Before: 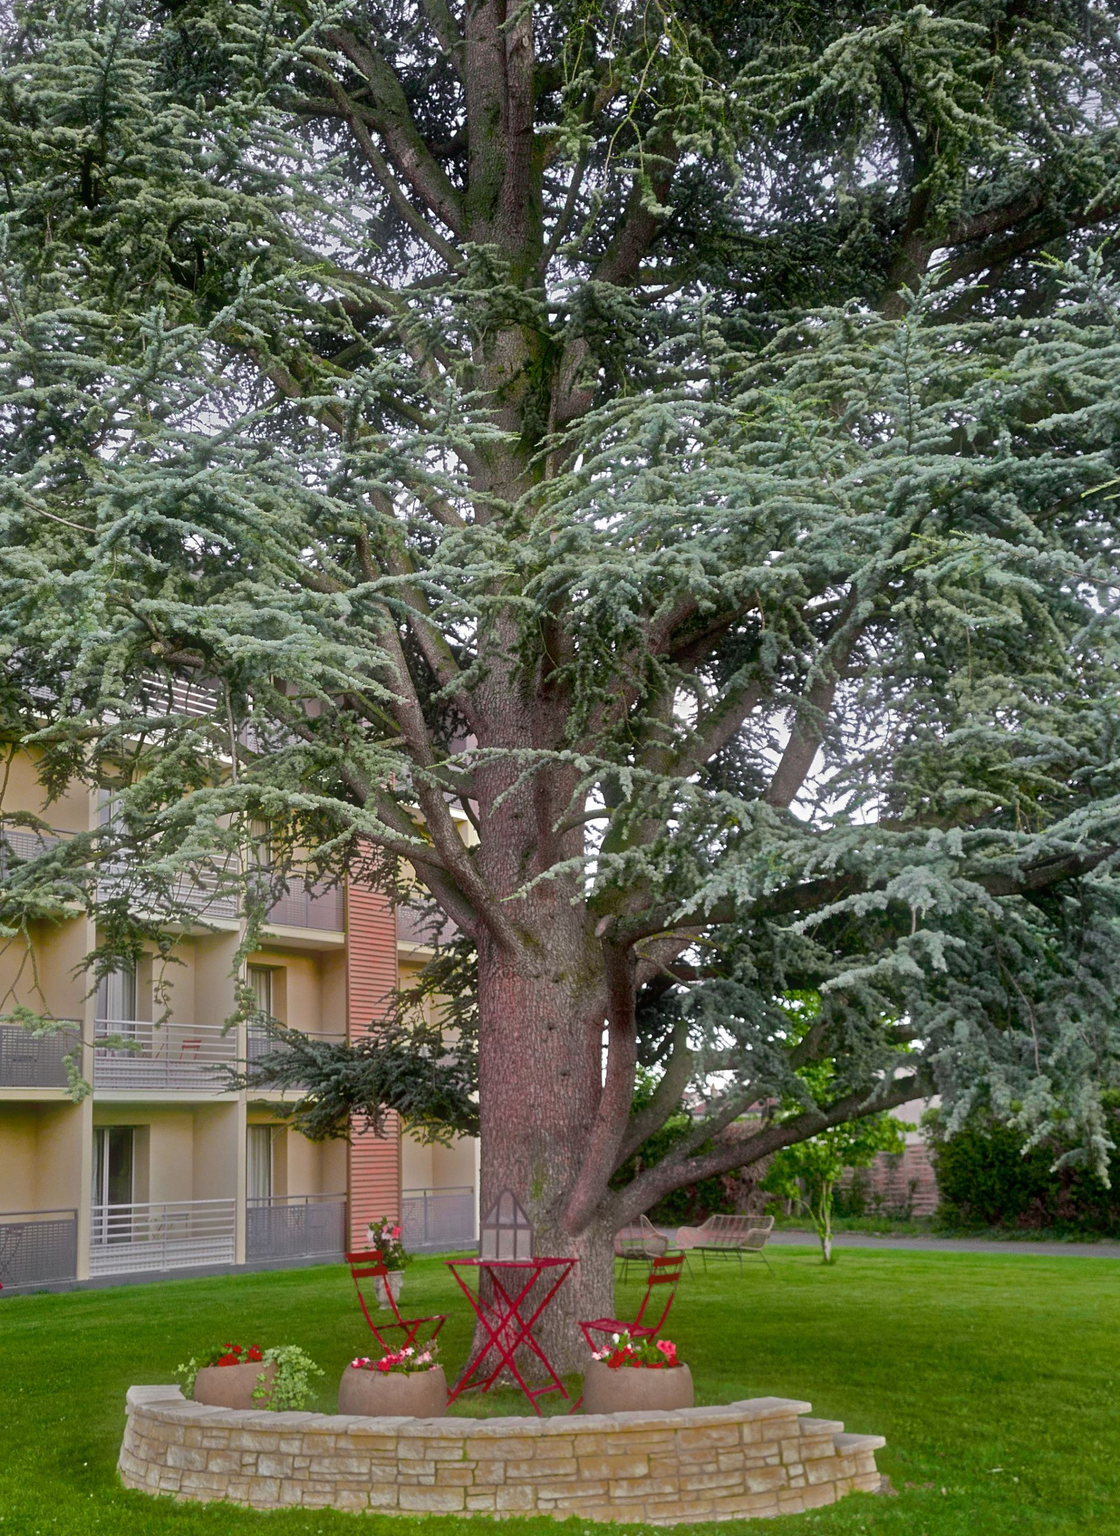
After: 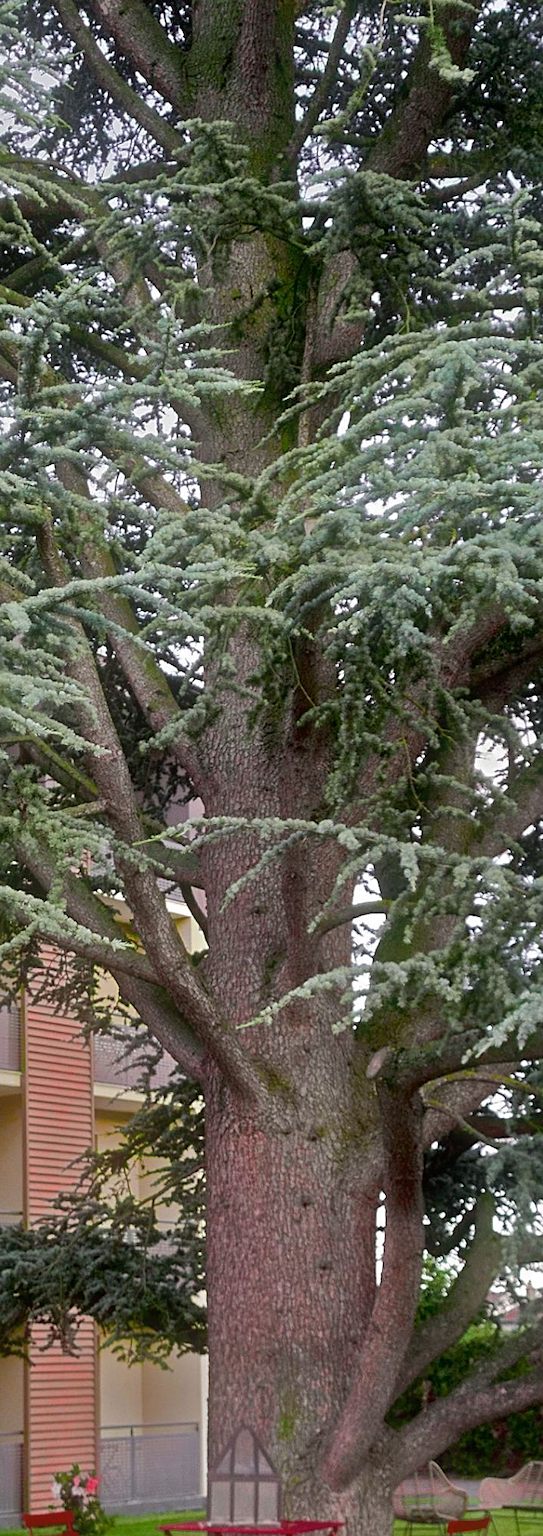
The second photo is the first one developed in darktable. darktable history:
sharpen: amount 0.2
crop and rotate: left 29.476%, top 10.214%, right 35.32%, bottom 17.333%
